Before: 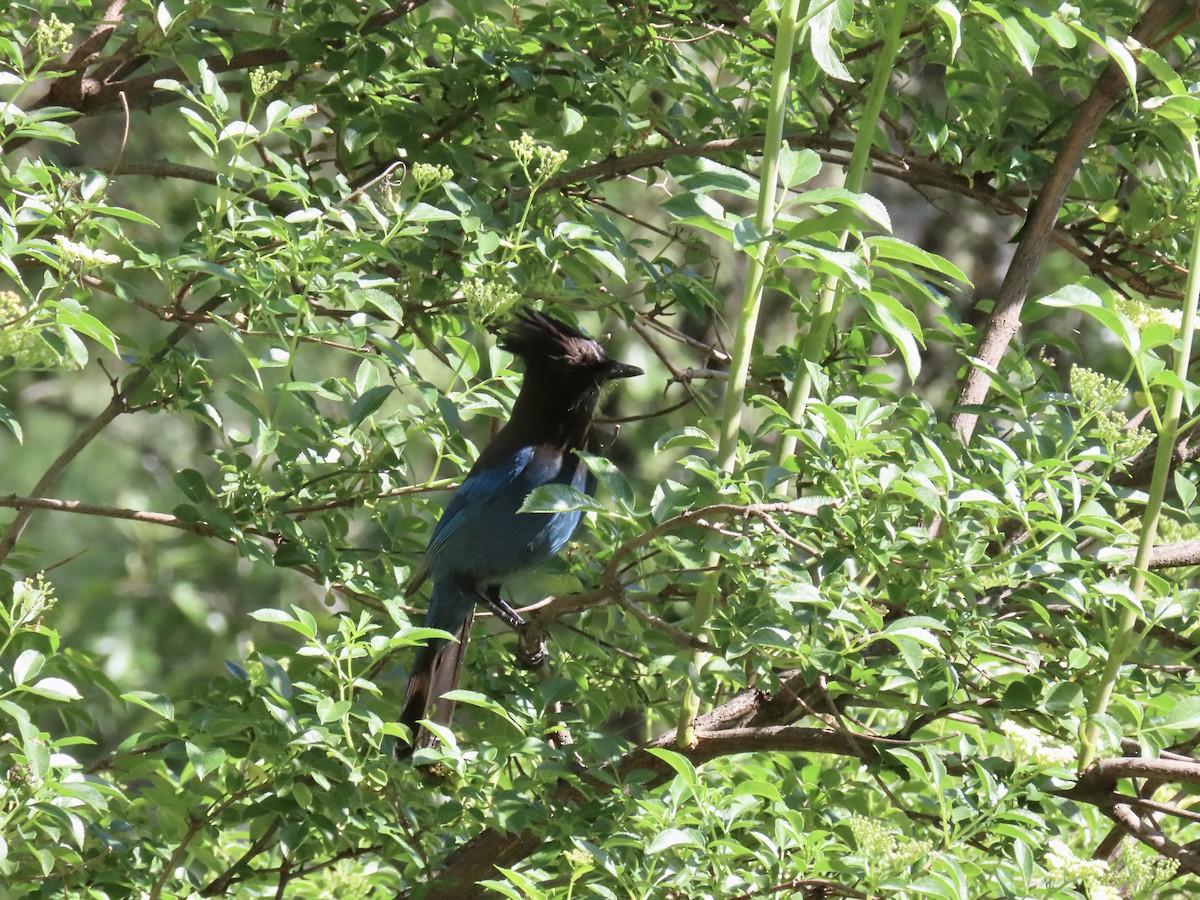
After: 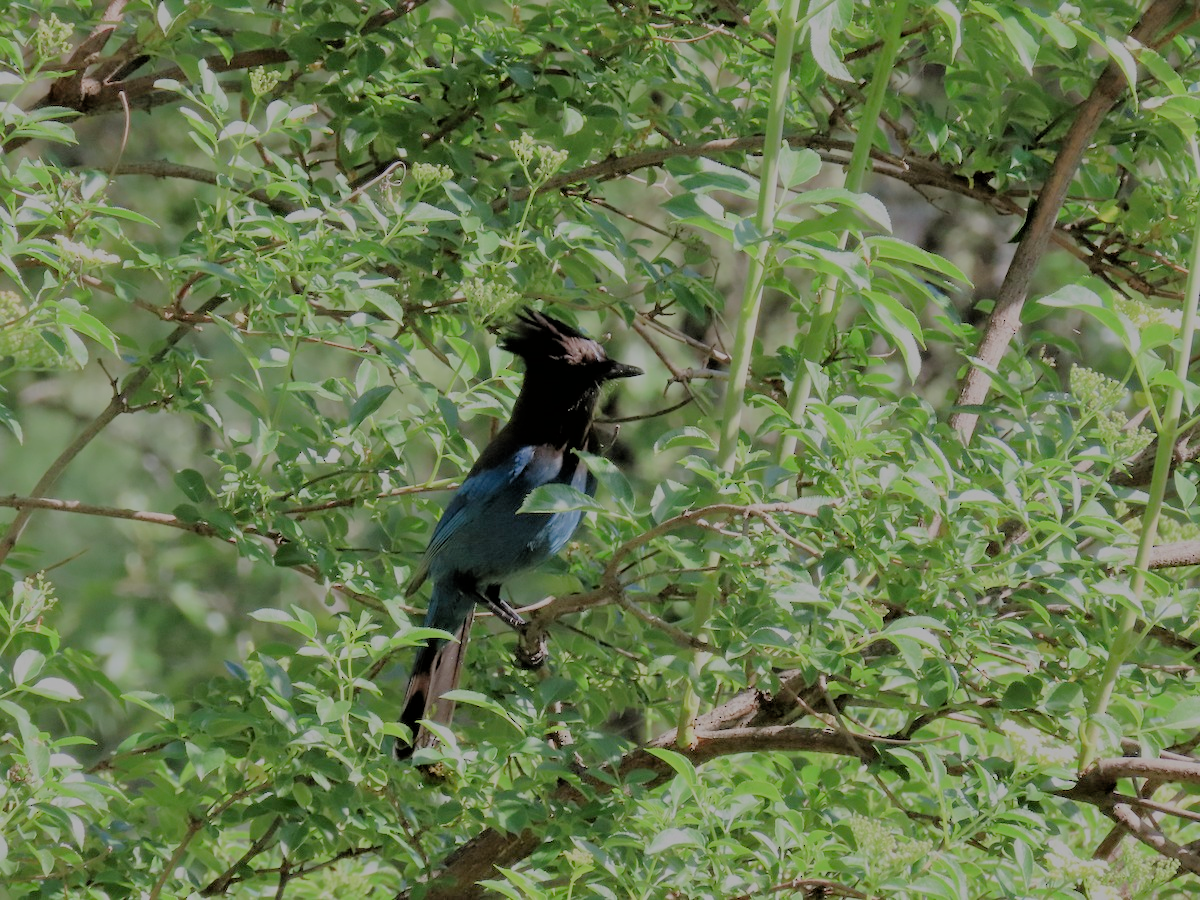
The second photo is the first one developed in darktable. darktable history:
filmic rgb: black relative exposure -4.47 EV, white relative exposure 6.57 EV, threshold 2.95 EV, hardness 1.93, contrast 0.503, enable highlight reconstruction true
